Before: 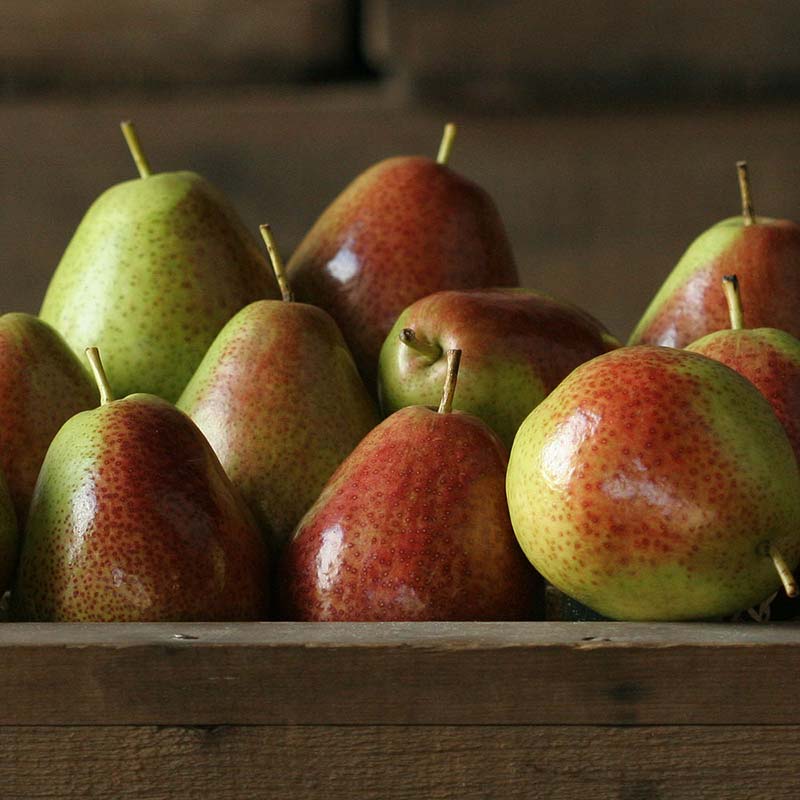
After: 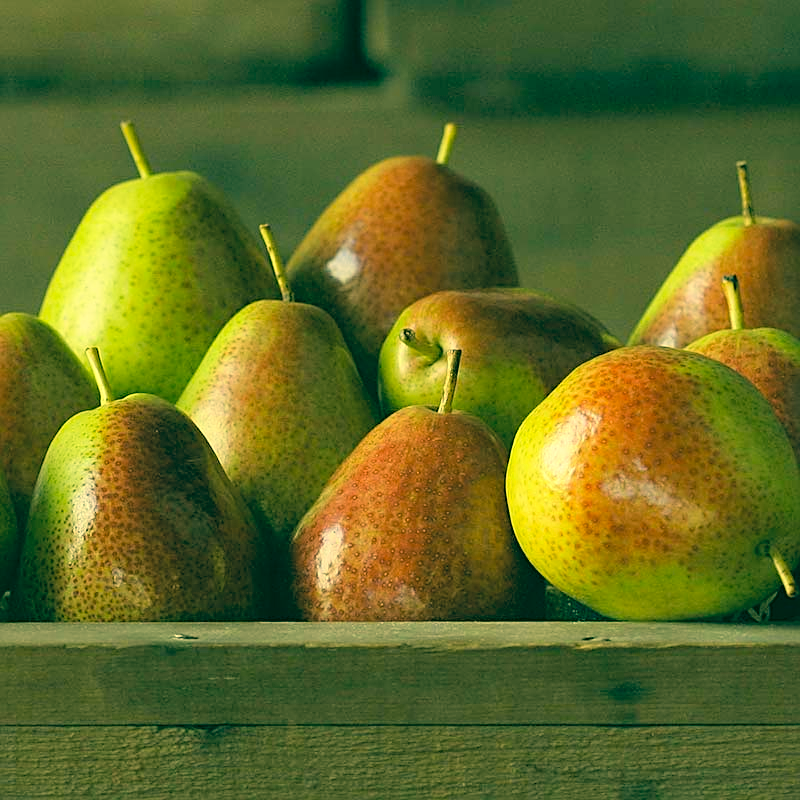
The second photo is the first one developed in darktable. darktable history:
exposure: compensate highlight preservation false
sharpen: on, module defaults
contrast brightness saturation: contrast 0.097, brightness 0.297, saturation 0.149
color correction: highlights a* 2.12, highlights b* 34.29, shadows a* -36.32, shadows b* -5.36
